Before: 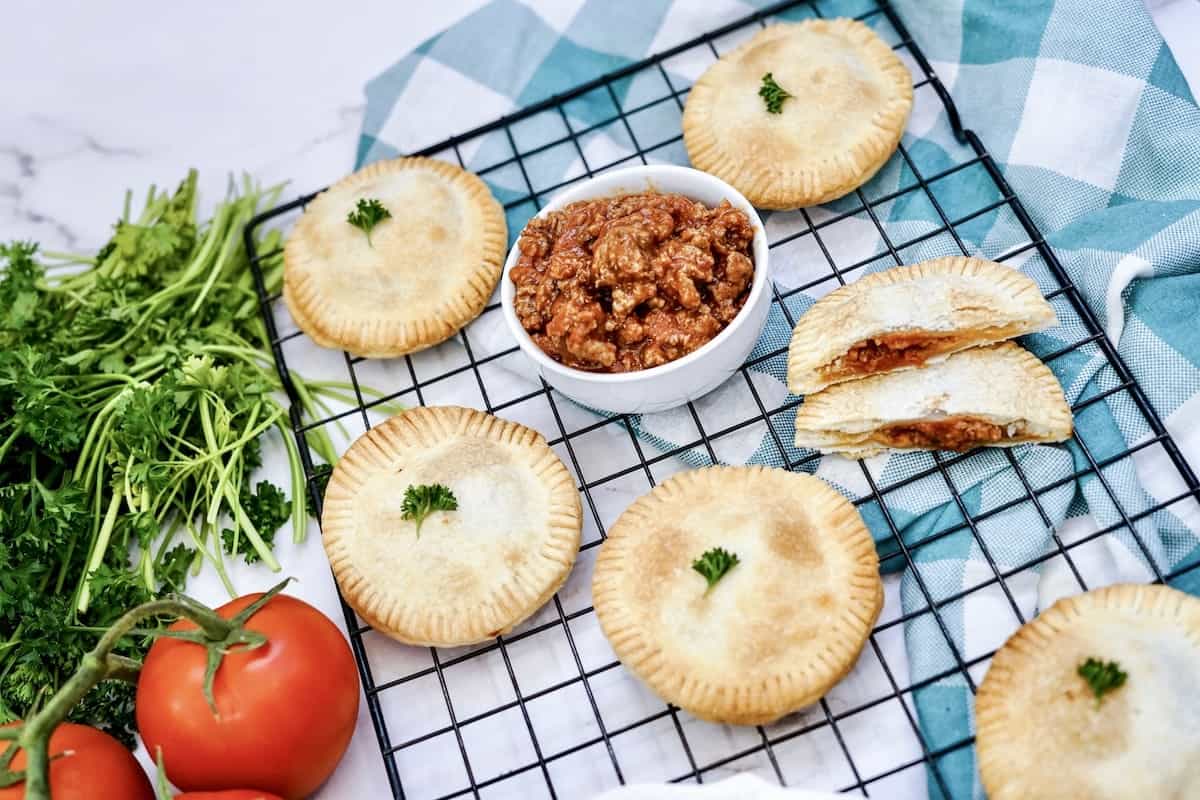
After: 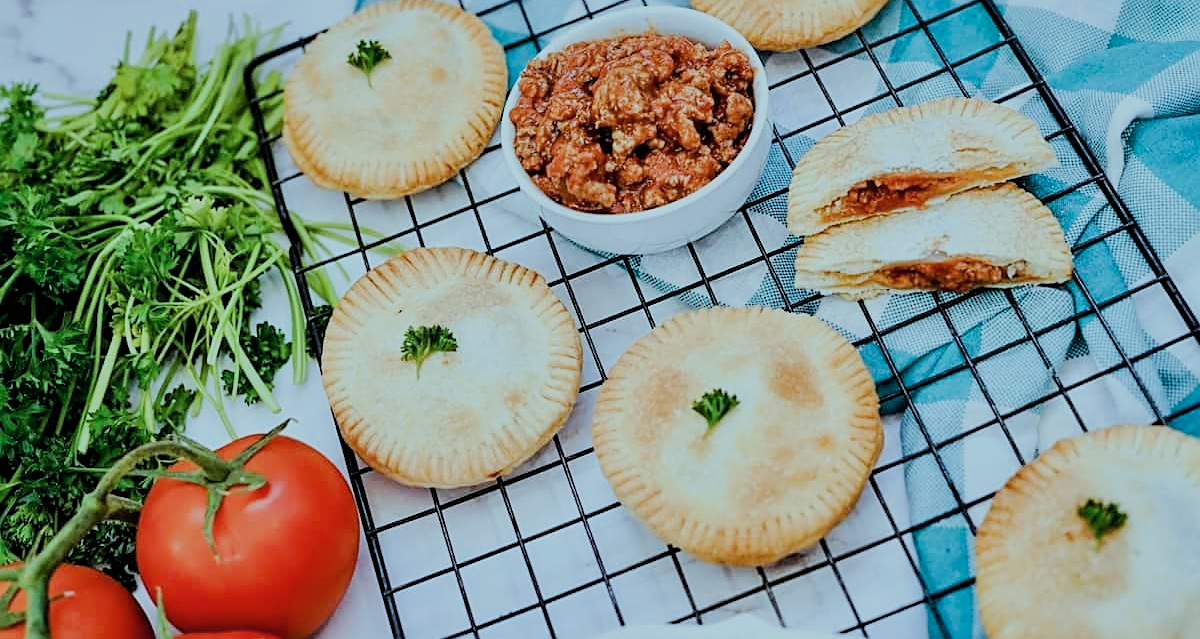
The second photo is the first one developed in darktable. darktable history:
sharpen: on, module defaults
crop and rotate: top 20.084%
filmic rgb: black relative exposure -6.97 EV, white relative exposure 5.59 EV, hardness 2.85, iterations of high-quality reconstruction 0
color correction: highlights a* -9.93, highlights b* -9.98
shadows and highlights: shadows 24.94, highlights -25.11
